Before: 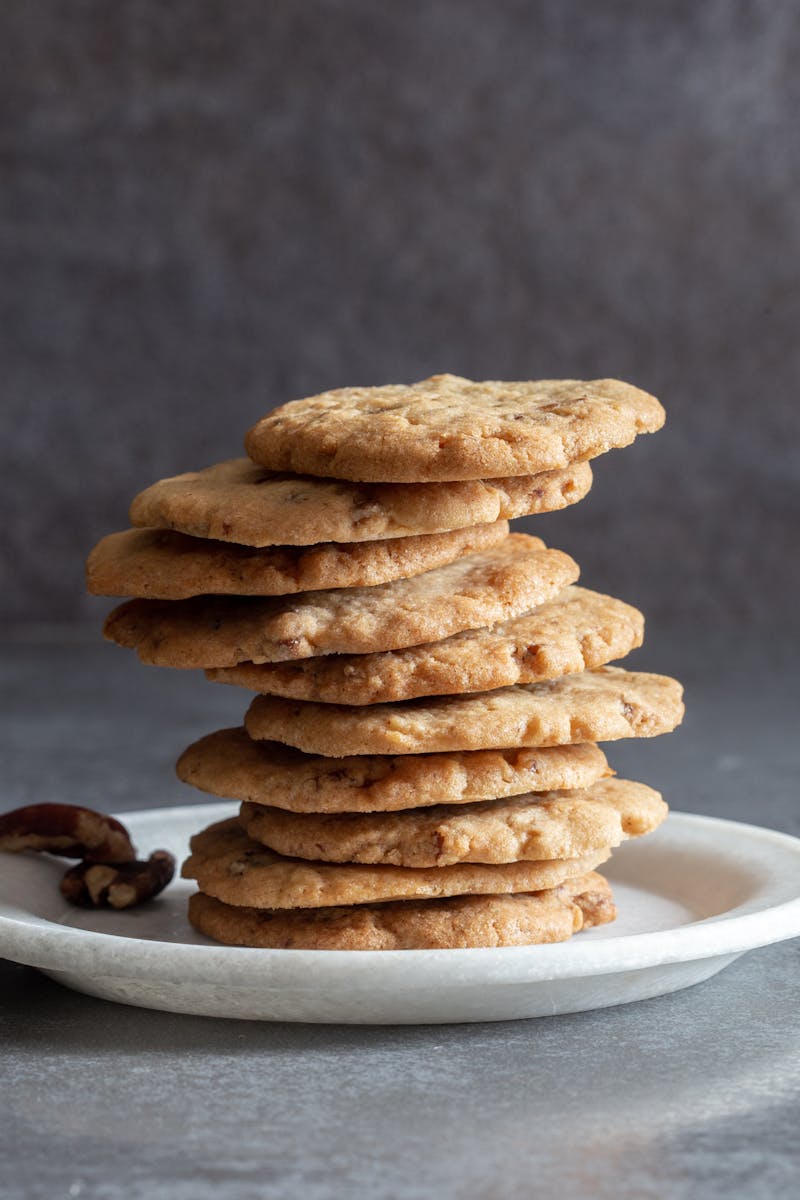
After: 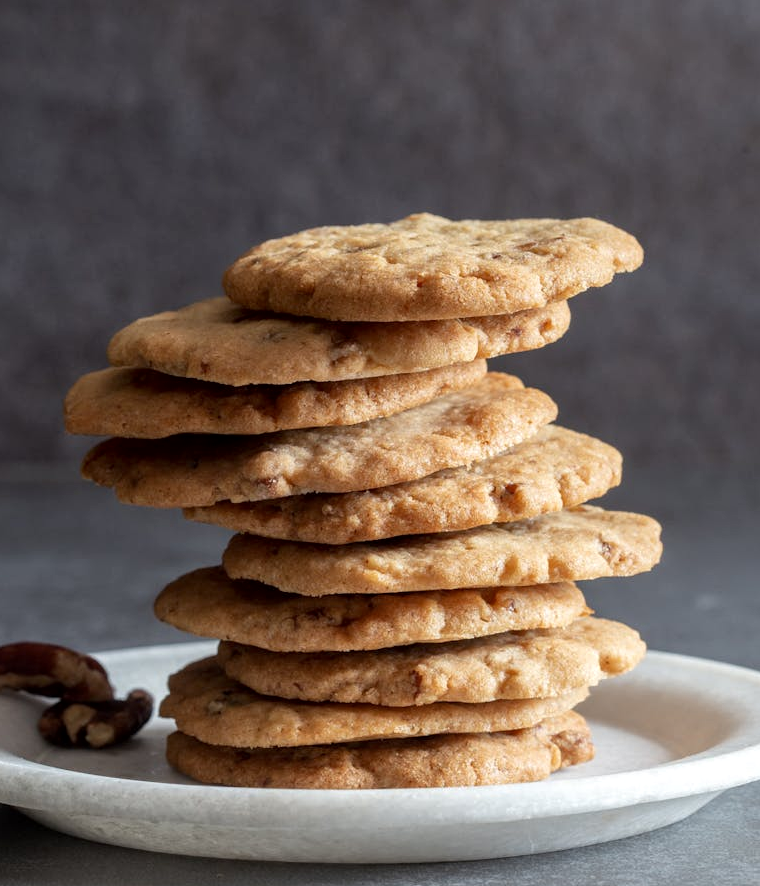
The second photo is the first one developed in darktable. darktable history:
crop and rotate: left 2.942%, top 13.424%, right 1.995%, bottom 12.711%
local contrast: mode bilateral grid, contrast 20, coarseness 51, detail 120%, midtone range 0.2
